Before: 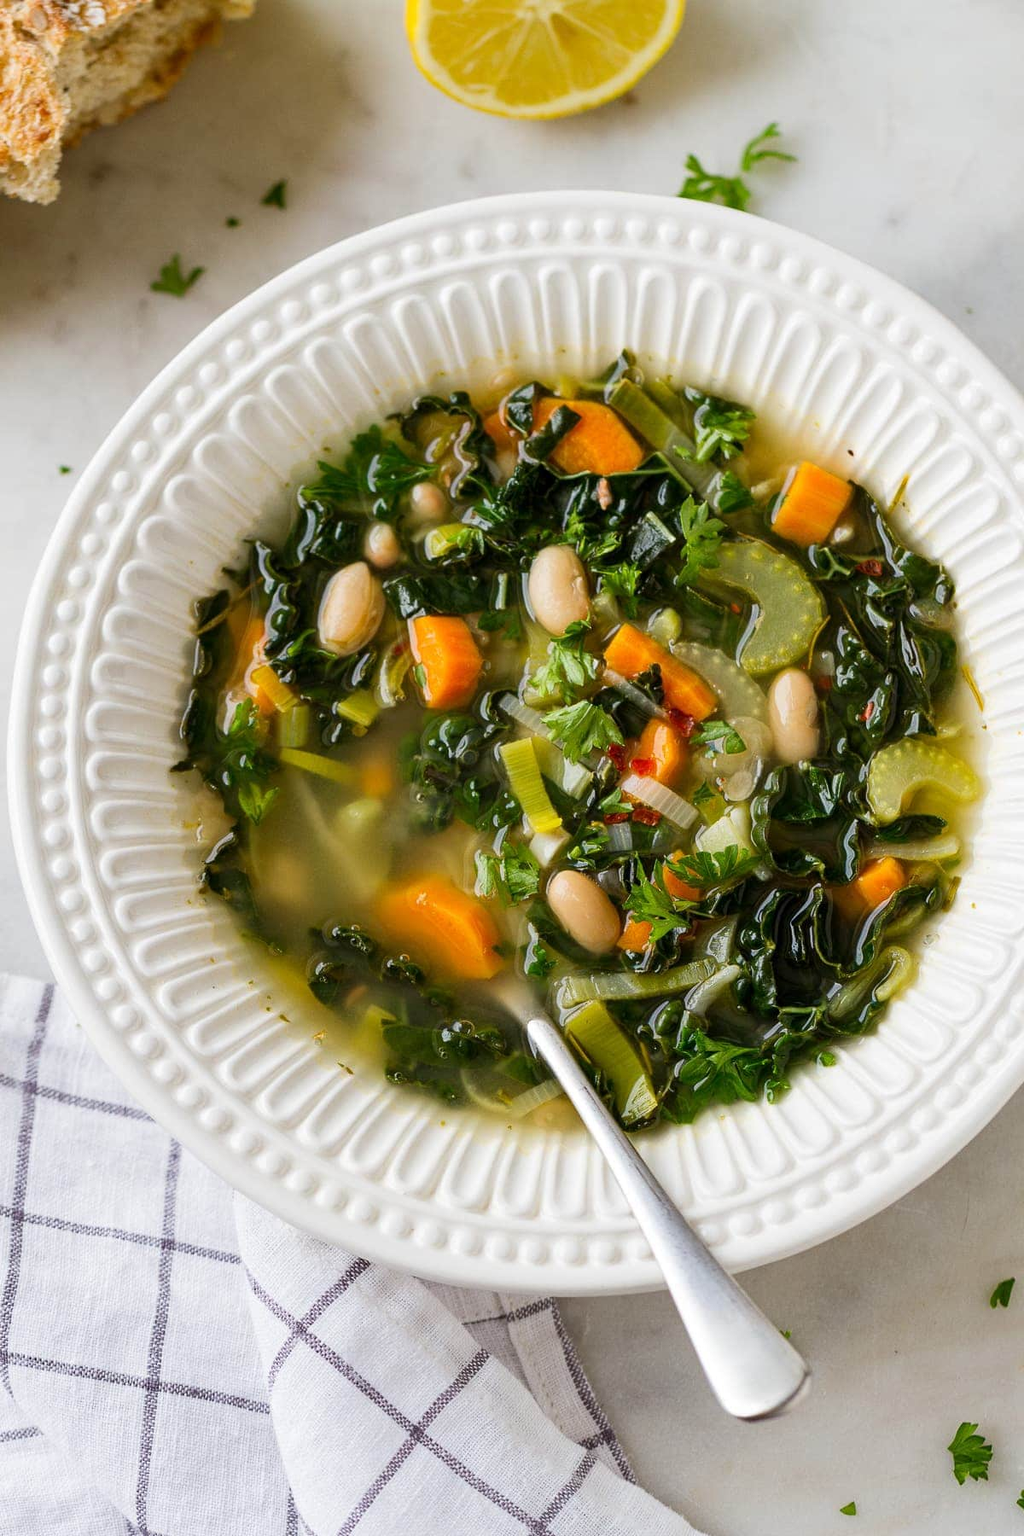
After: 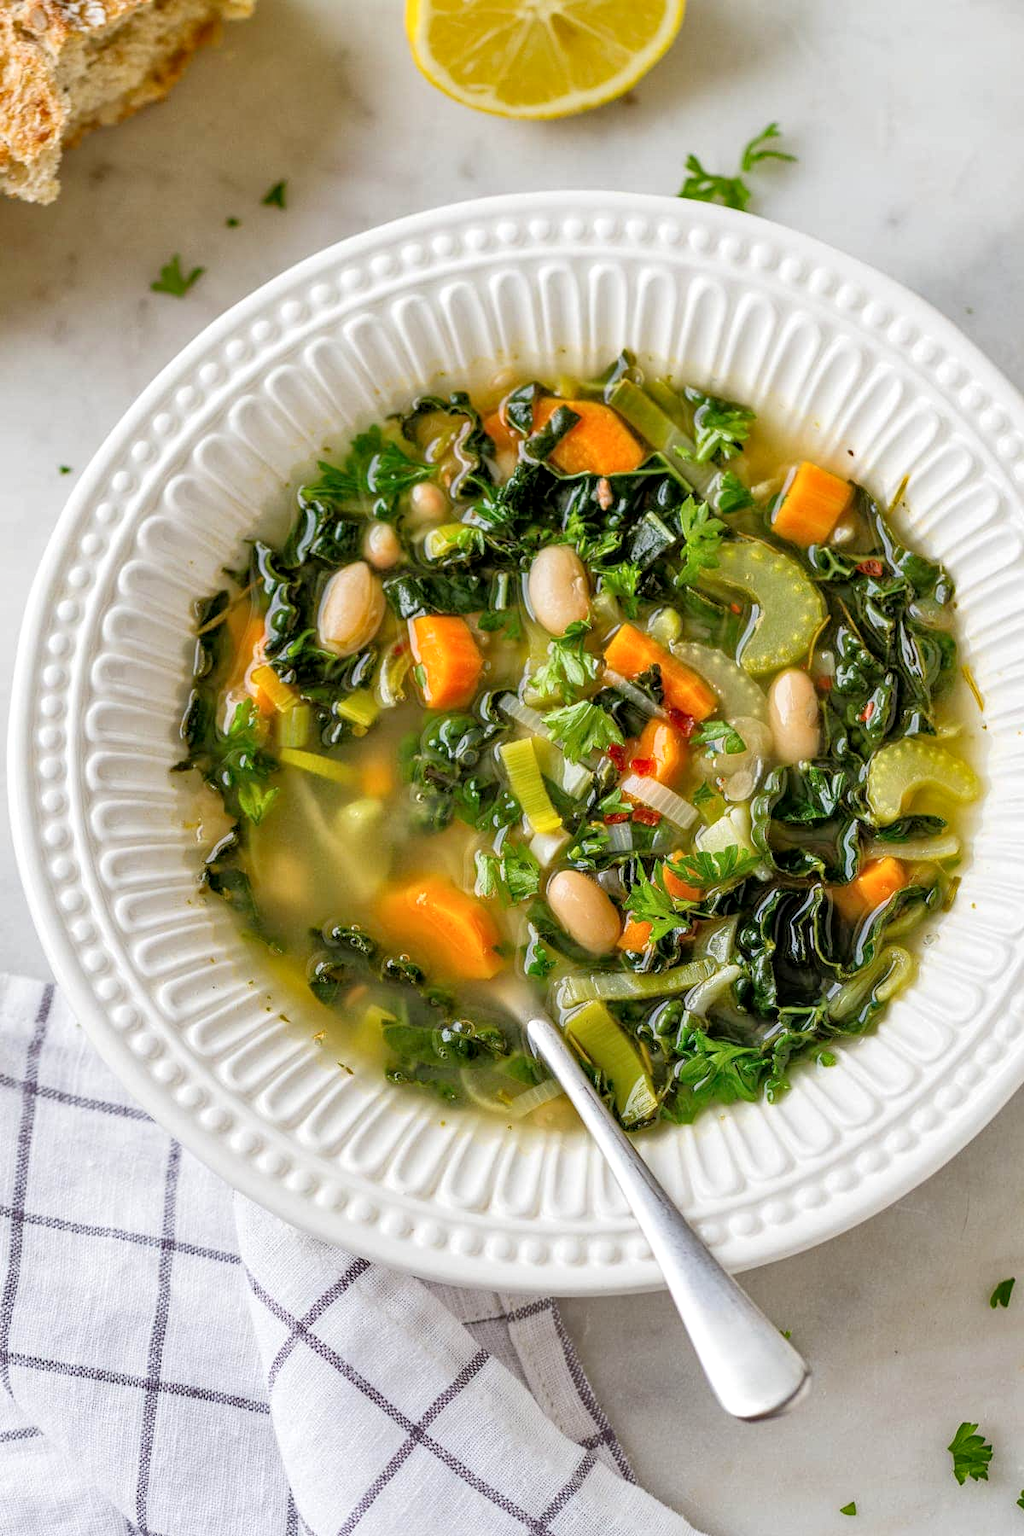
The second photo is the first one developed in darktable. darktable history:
local contrast: on, module defaults
tone equalizer: -7 EV 0.146 EV, -6 EV 0.565 EV, -5 EV 1.19 EV, -4 EV 1.3 EV, -3 EV 1.16 EV, -2 EV 0.6 EV, -1 EV 0.162 EV
